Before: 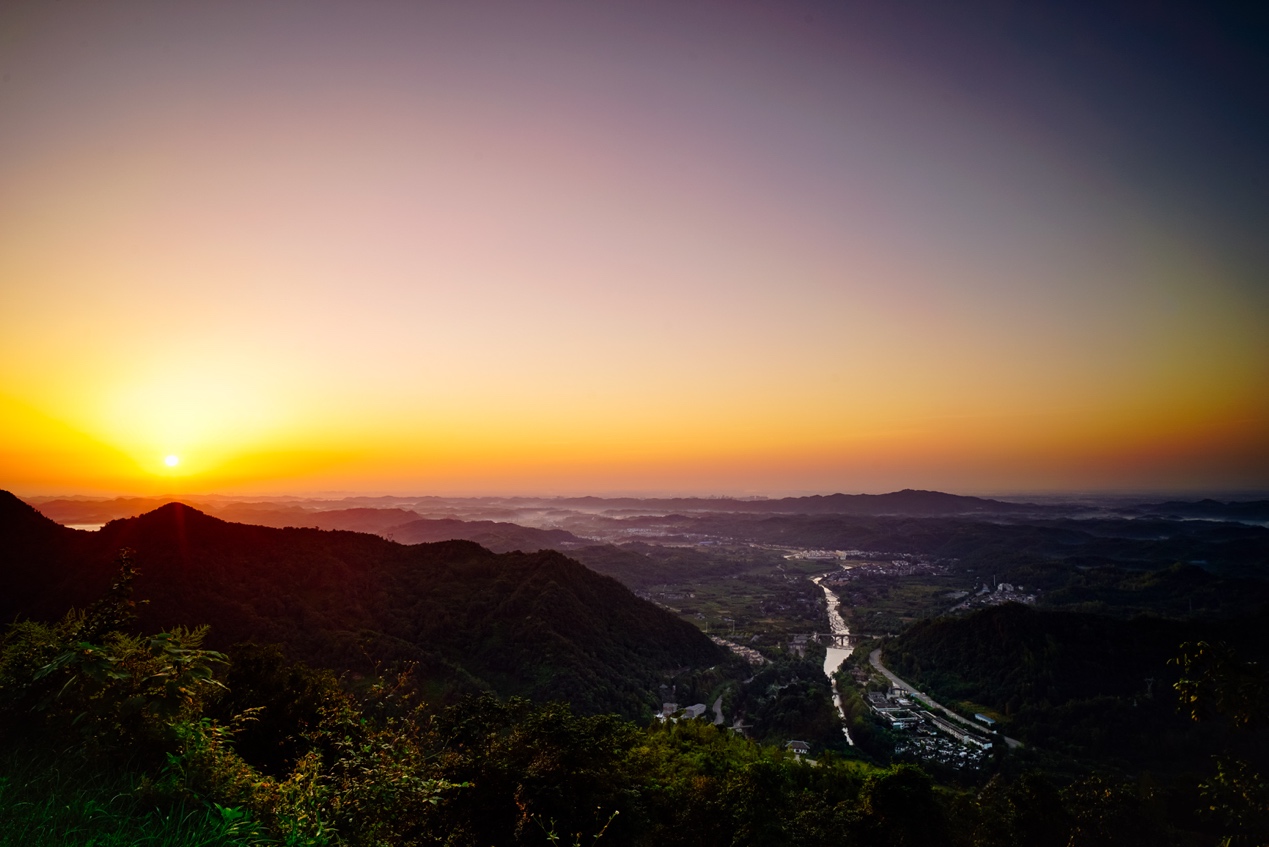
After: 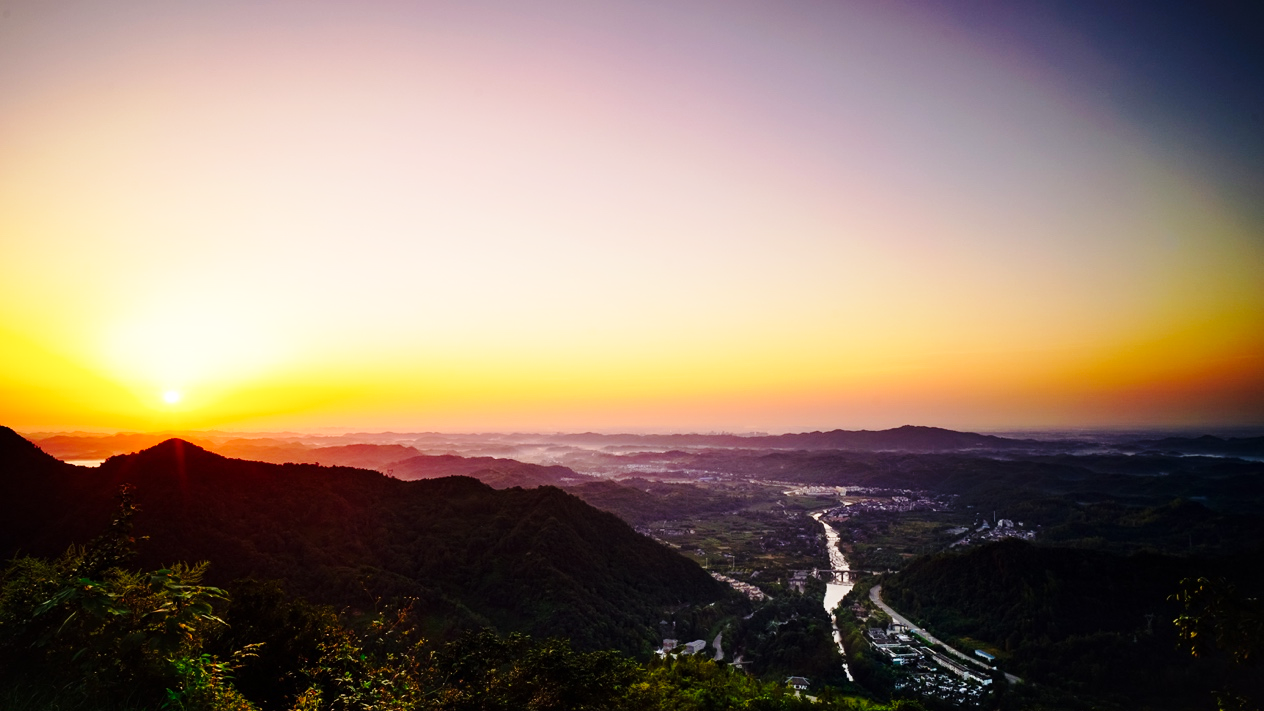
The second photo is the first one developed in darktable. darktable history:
base curve: curves: ch0 [(0, 0) (0.028, 0.03) (0.121, 0.232) (0.46, 0.748) (0.859, 0.968) (1, 1)], preserve colors none
crop: top 7.625%, bottom 8.027%
